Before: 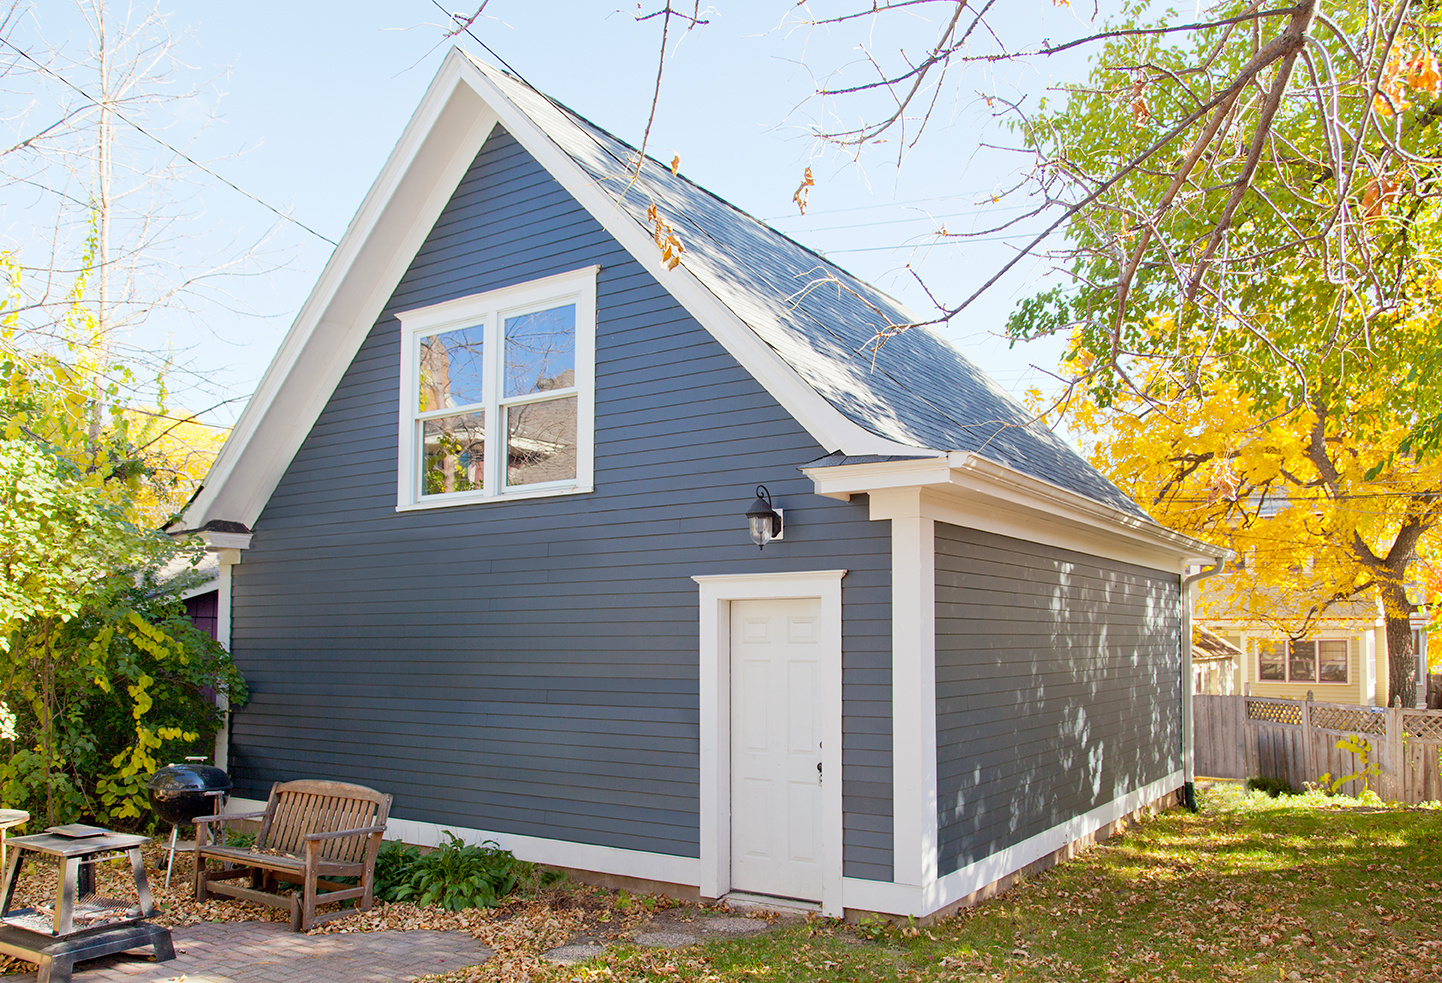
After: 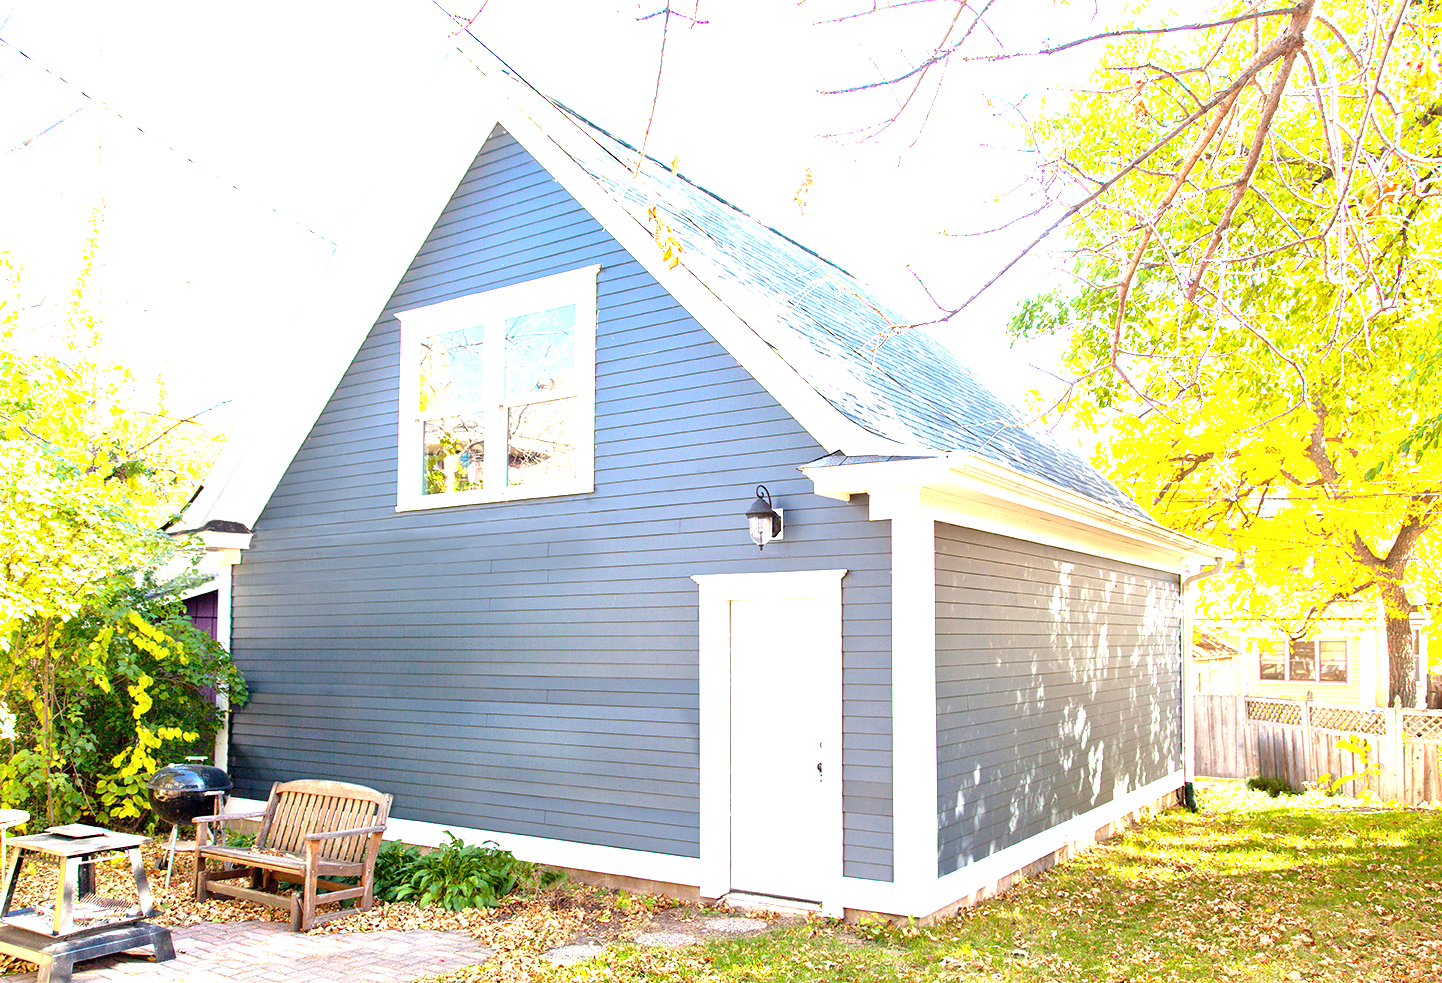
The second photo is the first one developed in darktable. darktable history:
exposure: black level correction 0, exposure 1.747 EV, compensate highlight preservation false
local contrast: mode bilateral grid, contrast 21, coarseness 50, detail 129%, midtone range 0.2
